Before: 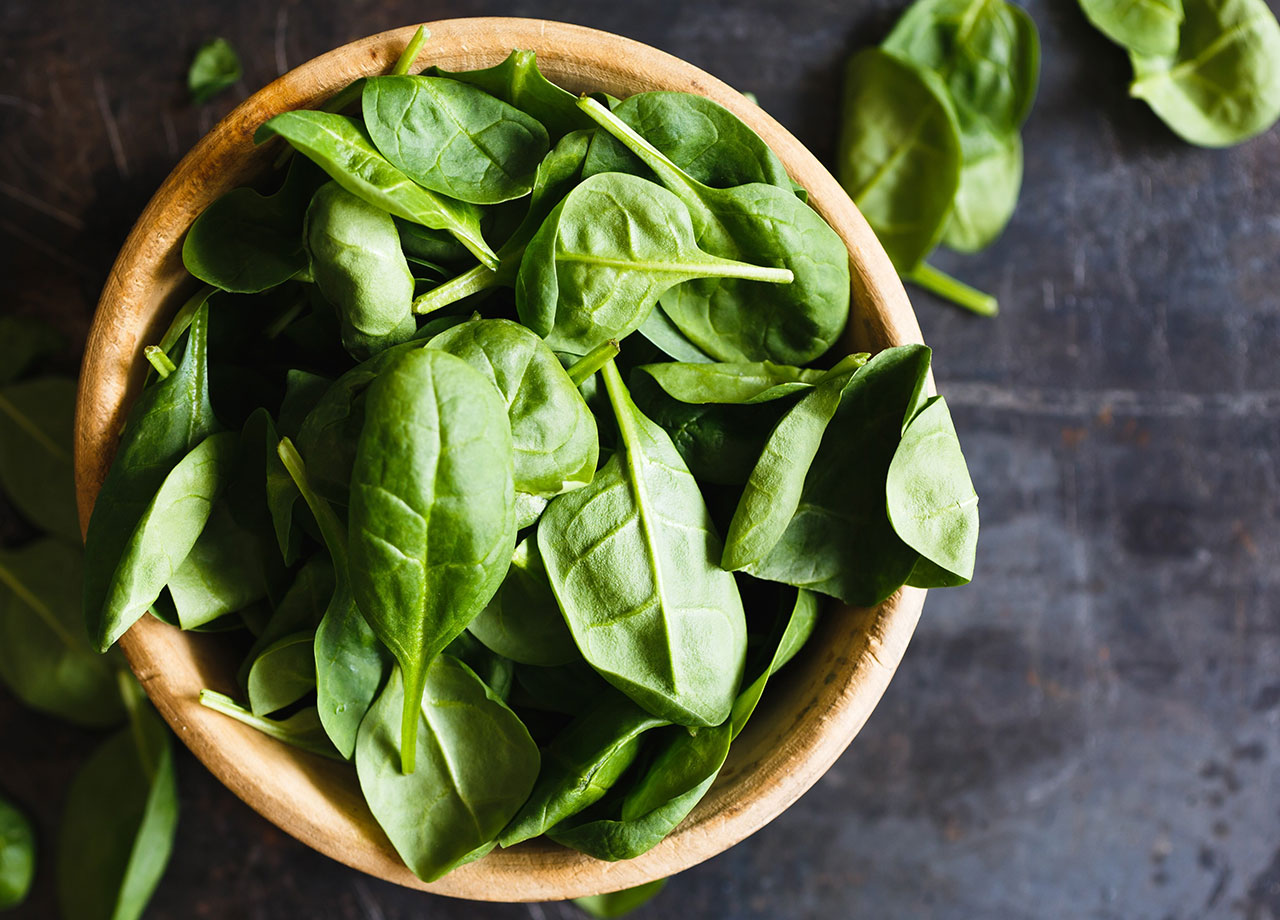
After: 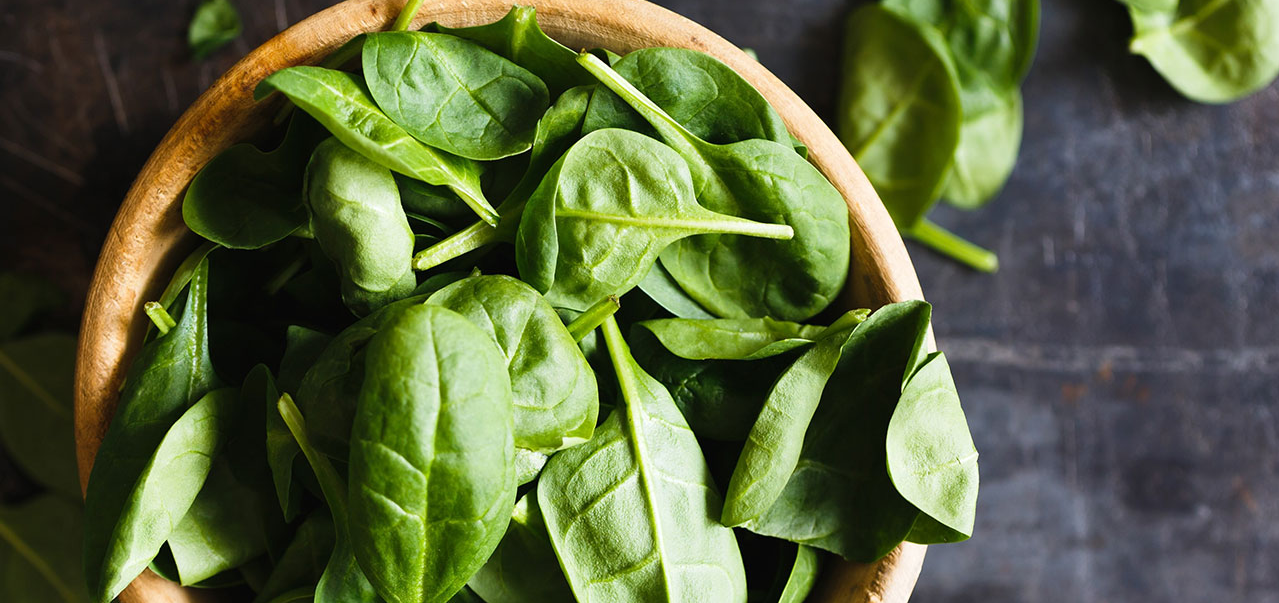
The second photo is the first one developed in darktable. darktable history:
crop and rotate: top 4.848%, bottom 29.503%
